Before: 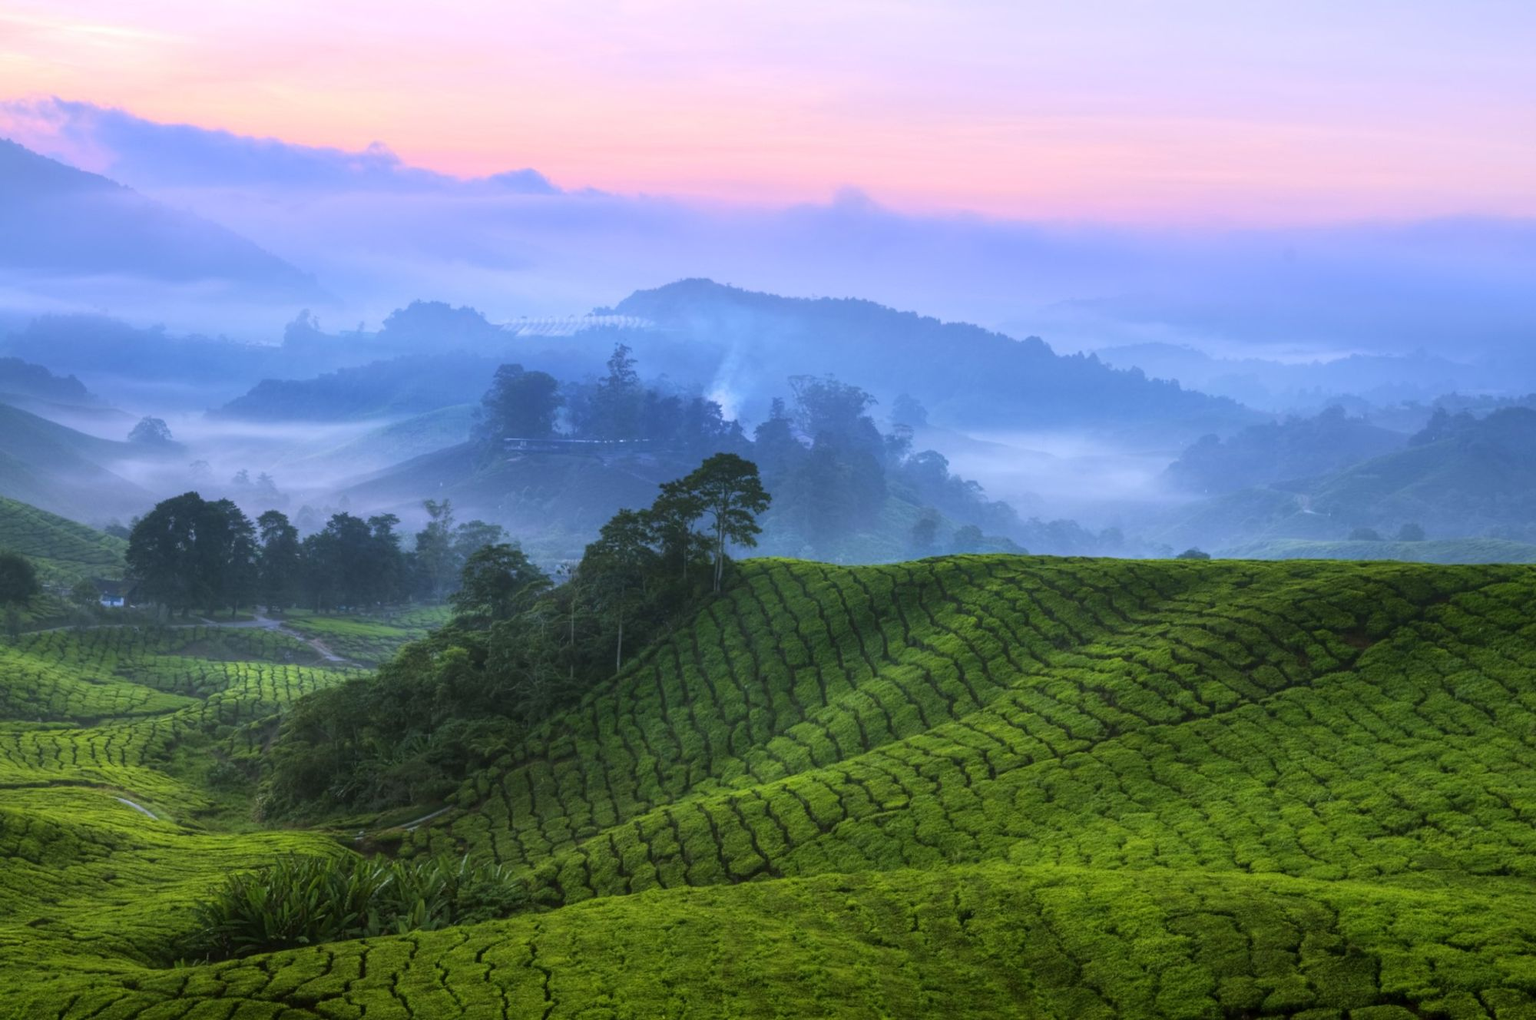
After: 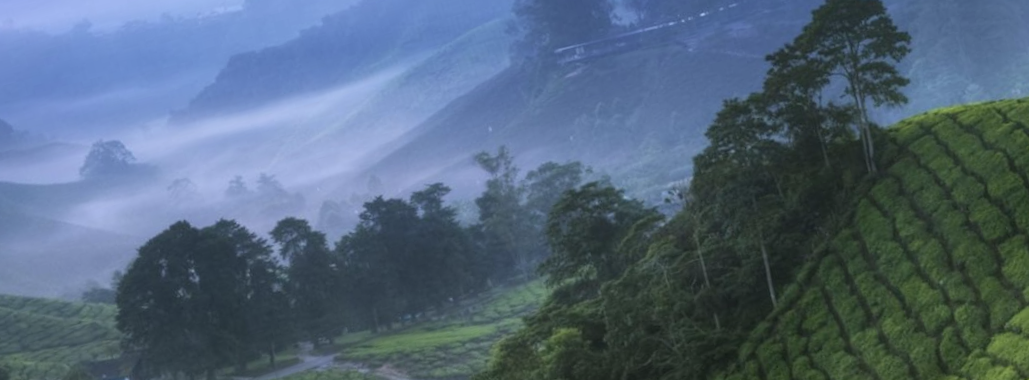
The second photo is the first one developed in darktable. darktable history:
color correction: saturation 0.8
rotate and perspective: rotation -14.8°, crop left 0.1, crop right 0.903, crop top 0.25, crop bottom 0.748
crop: top 44.483%, right 43.593%, bottom 12.892%
